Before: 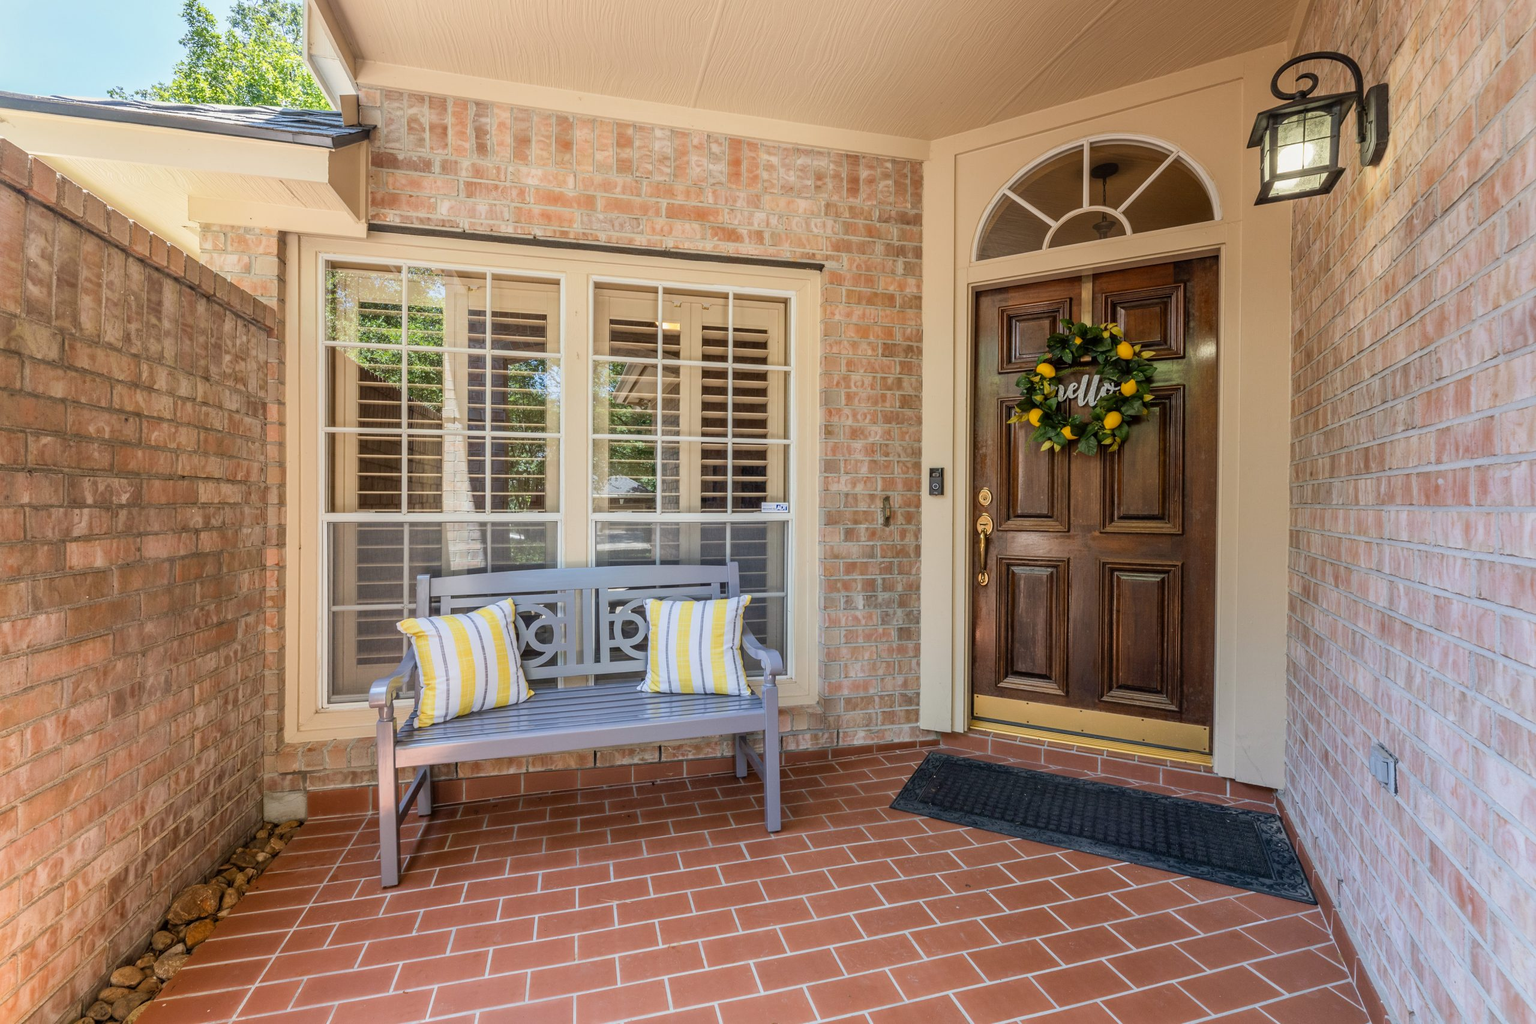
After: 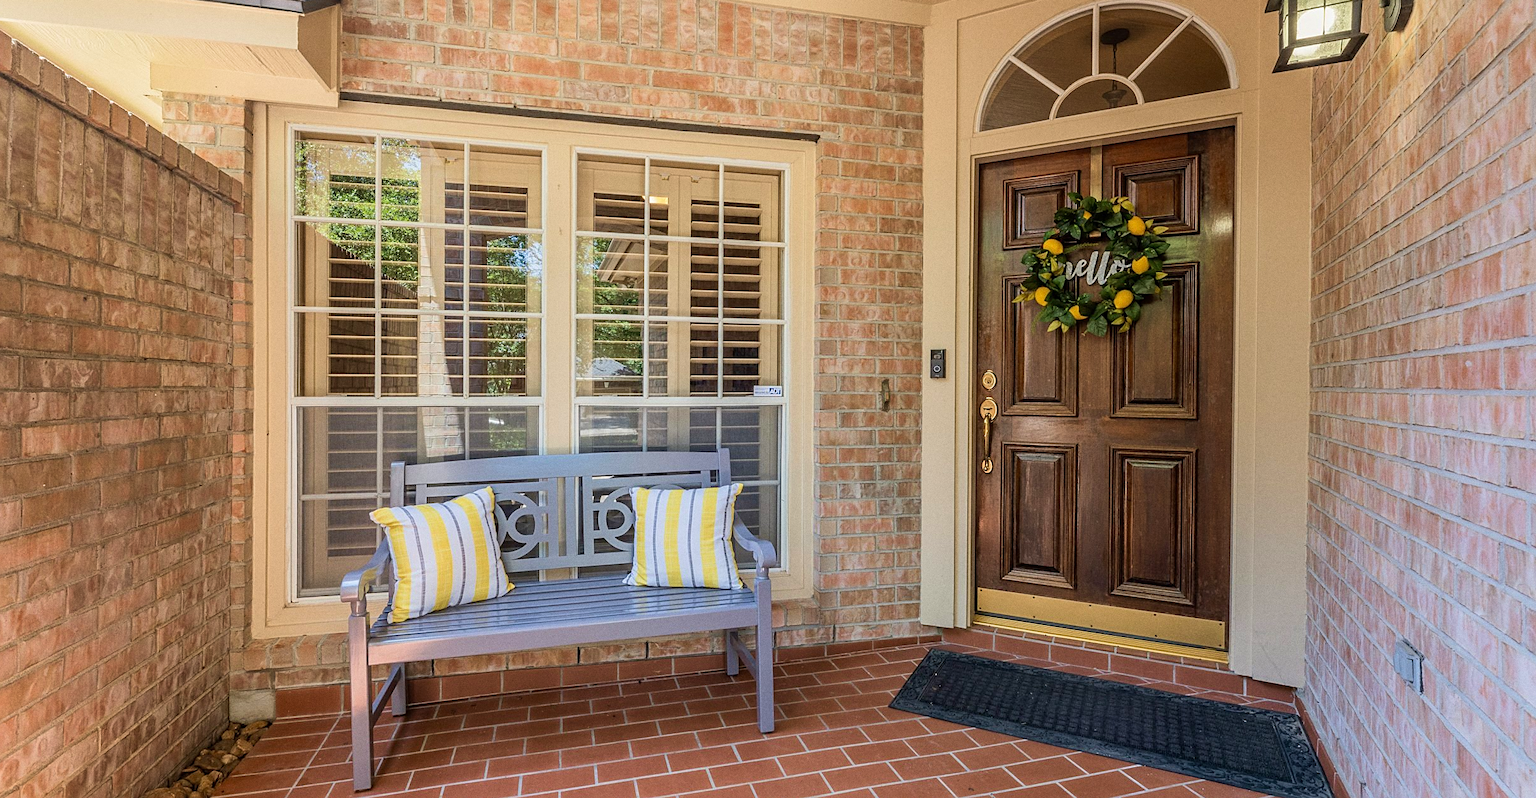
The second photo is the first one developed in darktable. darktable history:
sharpen: on, module defaults
grain: coarseness 0.09 ISO
velvia: on, module defaults
crop and rotate: left 2.991%, top 13.302%, right 1.981%, bottom 12.636%
